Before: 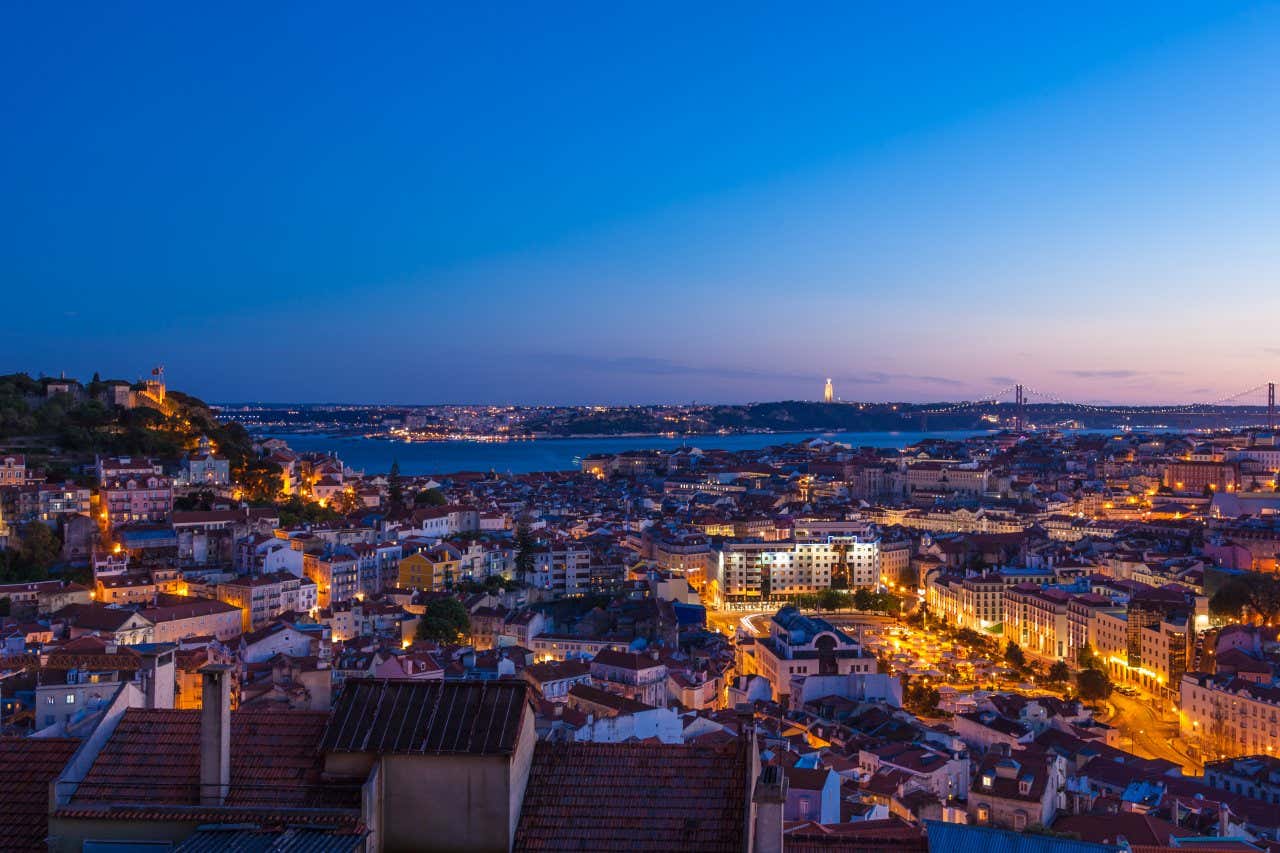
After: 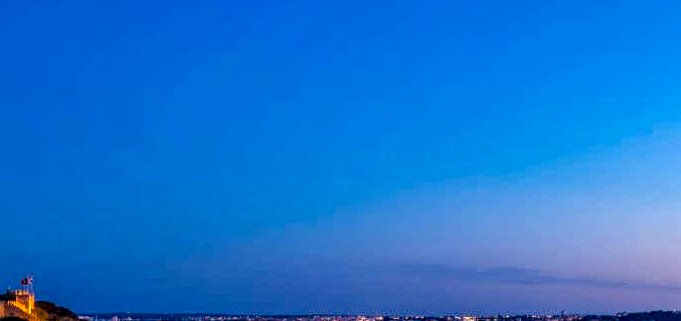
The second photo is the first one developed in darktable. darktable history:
crop: left 10.269%, top 10.666%, right 36.455%, bottom 51.635%
color balance rgb: perceptual saturation grading › global saturation 29.625%, perceptual brilliance grading › global brilliance 2.994%, perceptual brilliance grading › highlights -2.319%, perceptual brilliance grading › shadows 3.482%
local contrast: detail 160%
color correction: highlights b* 3.04
